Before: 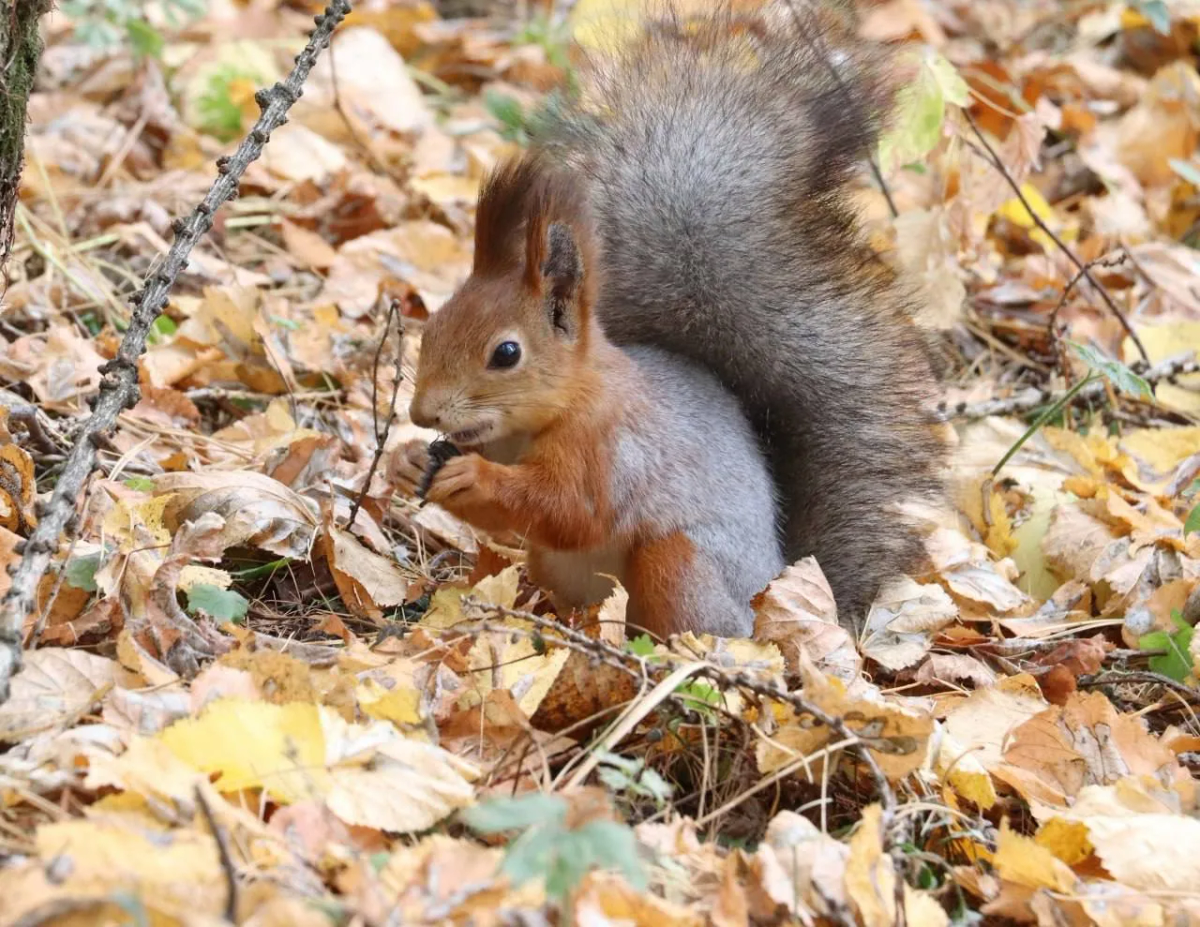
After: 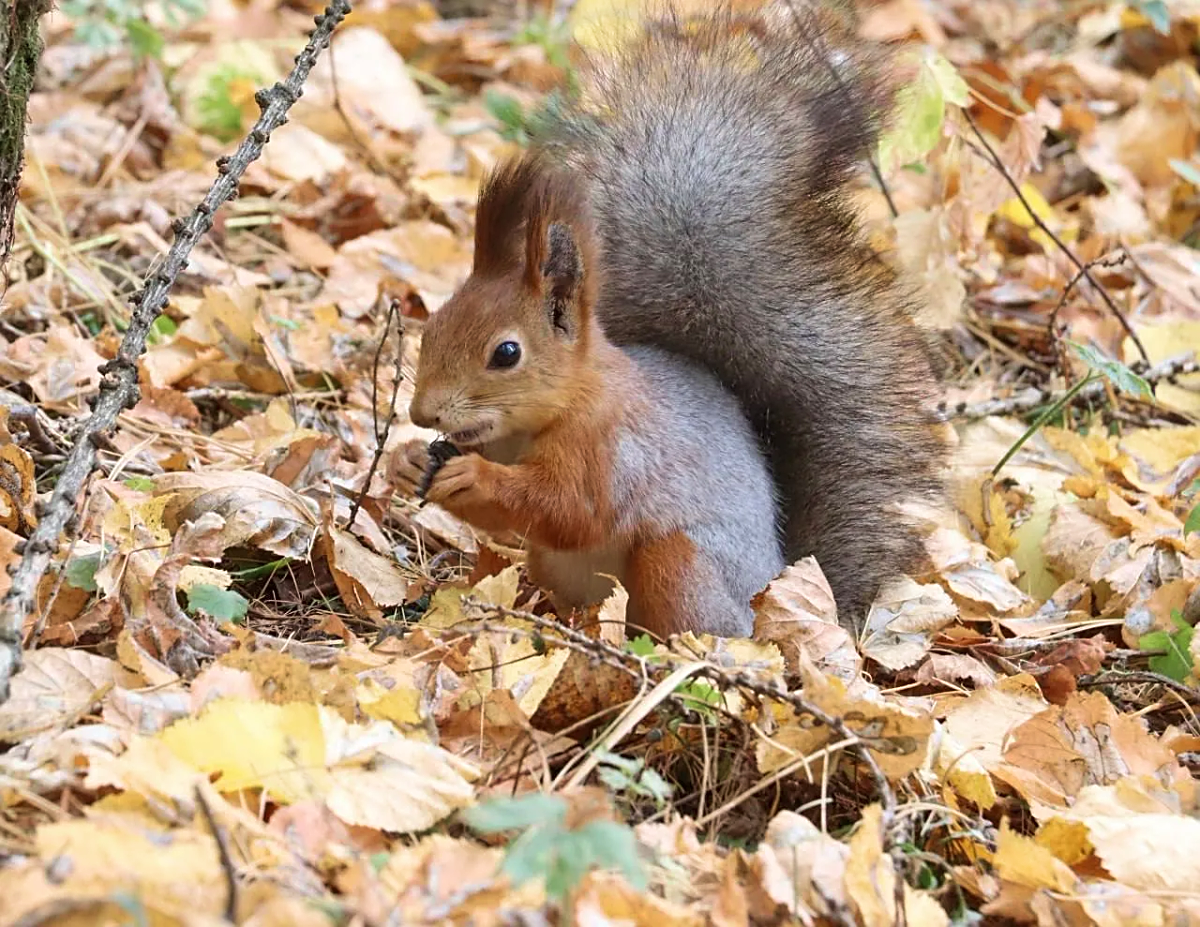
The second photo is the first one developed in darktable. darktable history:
sharpen: on, module defaults
exposure: compensate highlight preservation false
velvia: on, module defaults
contrast brightness saturation: saturation -0.05
